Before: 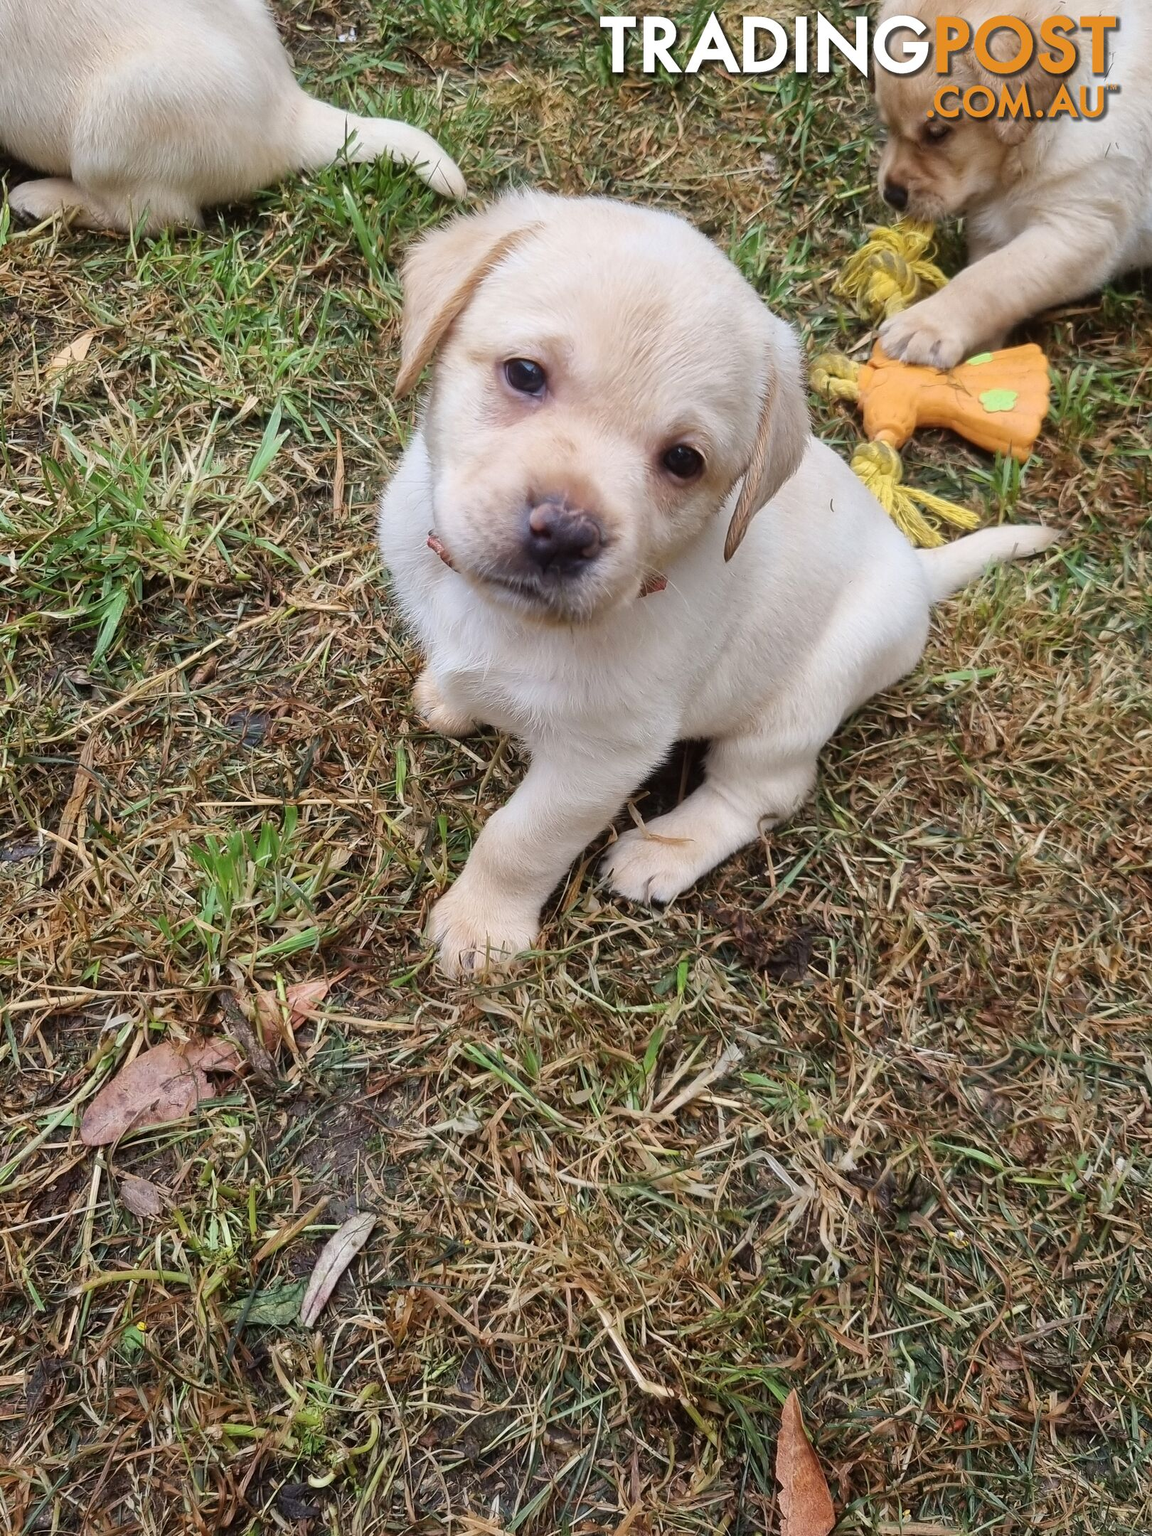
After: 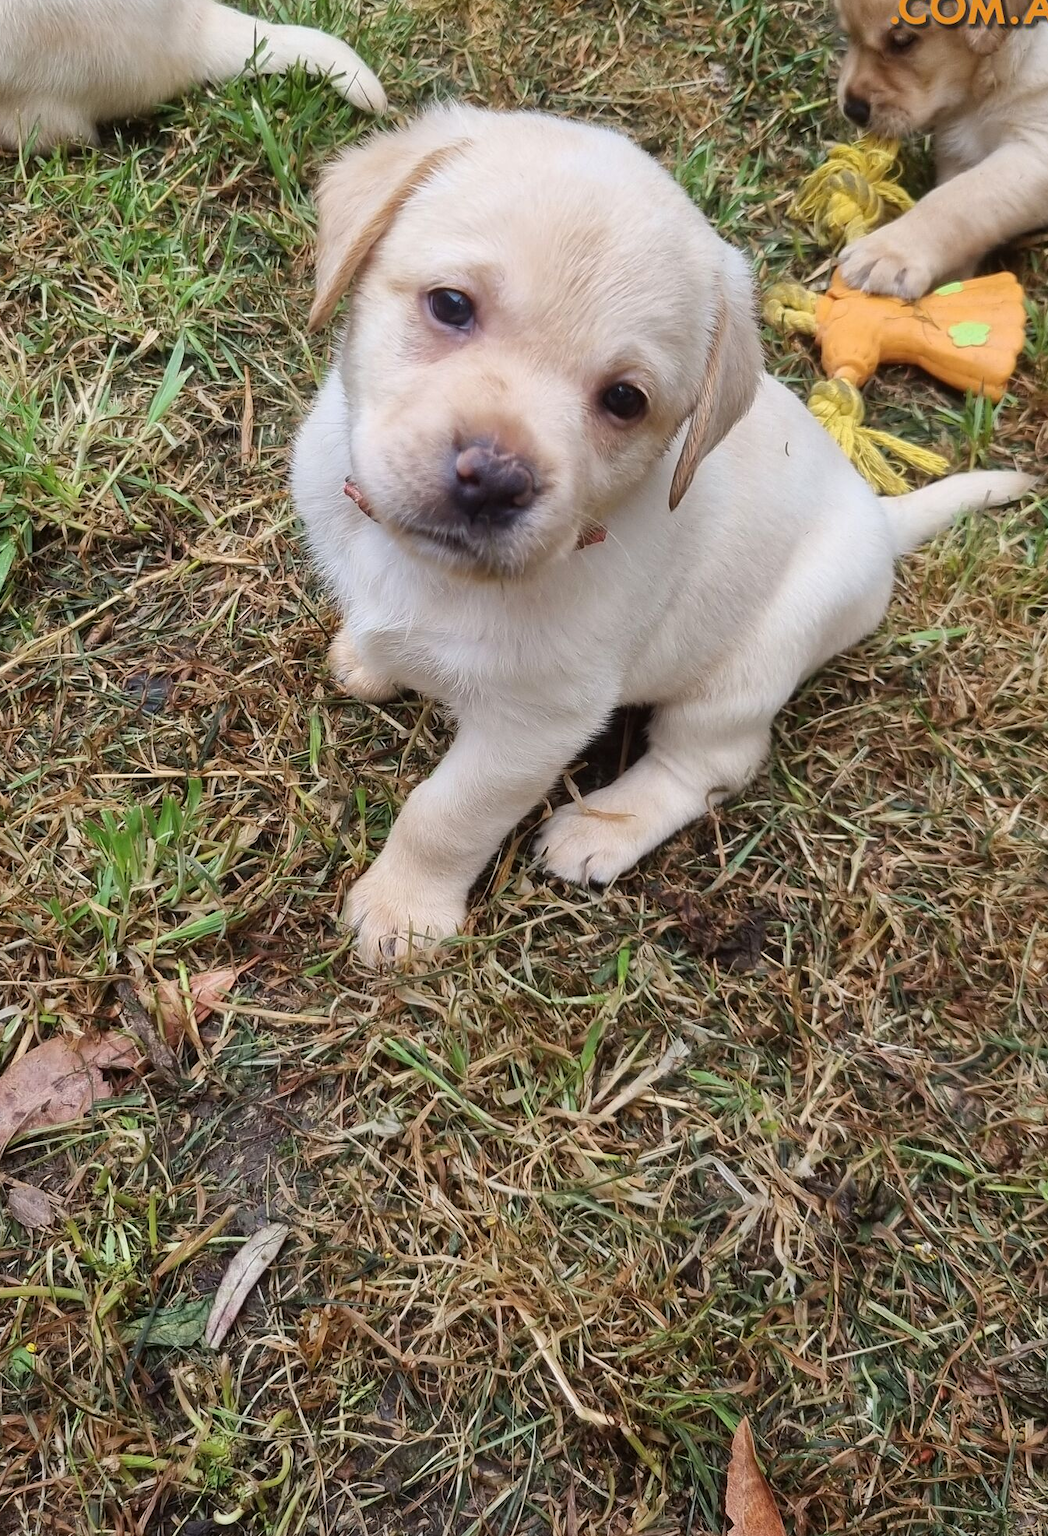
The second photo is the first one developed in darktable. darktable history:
crop: left 9.841%, top 6.208%, right 7.004%, bottom 2.417%
